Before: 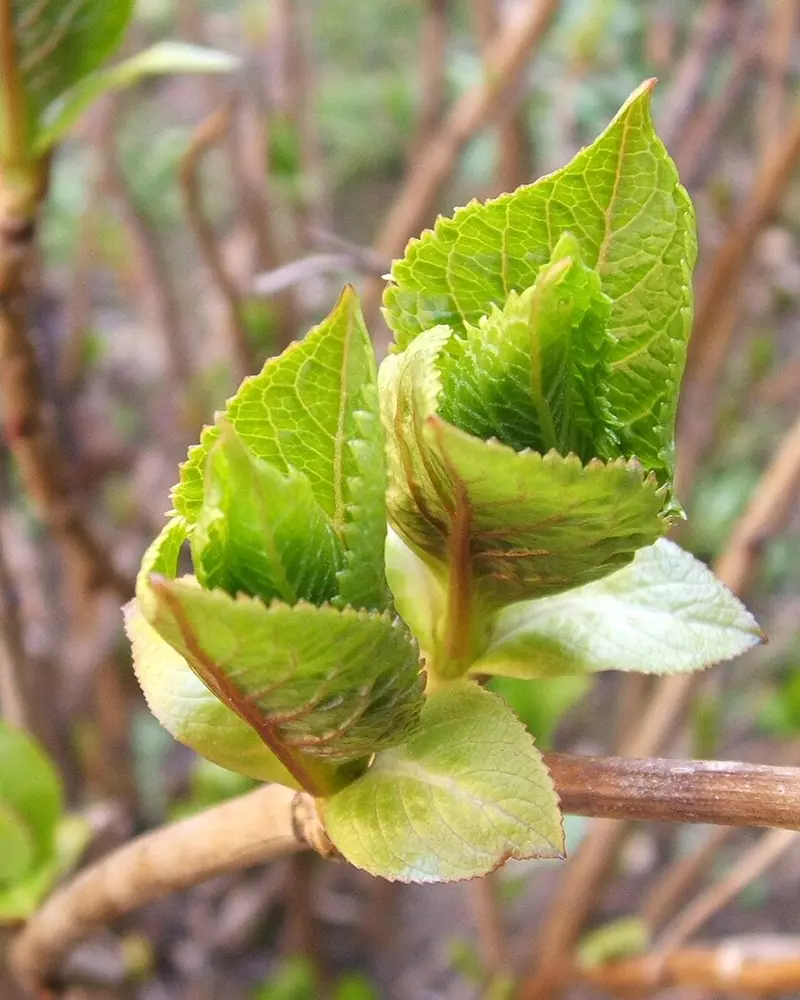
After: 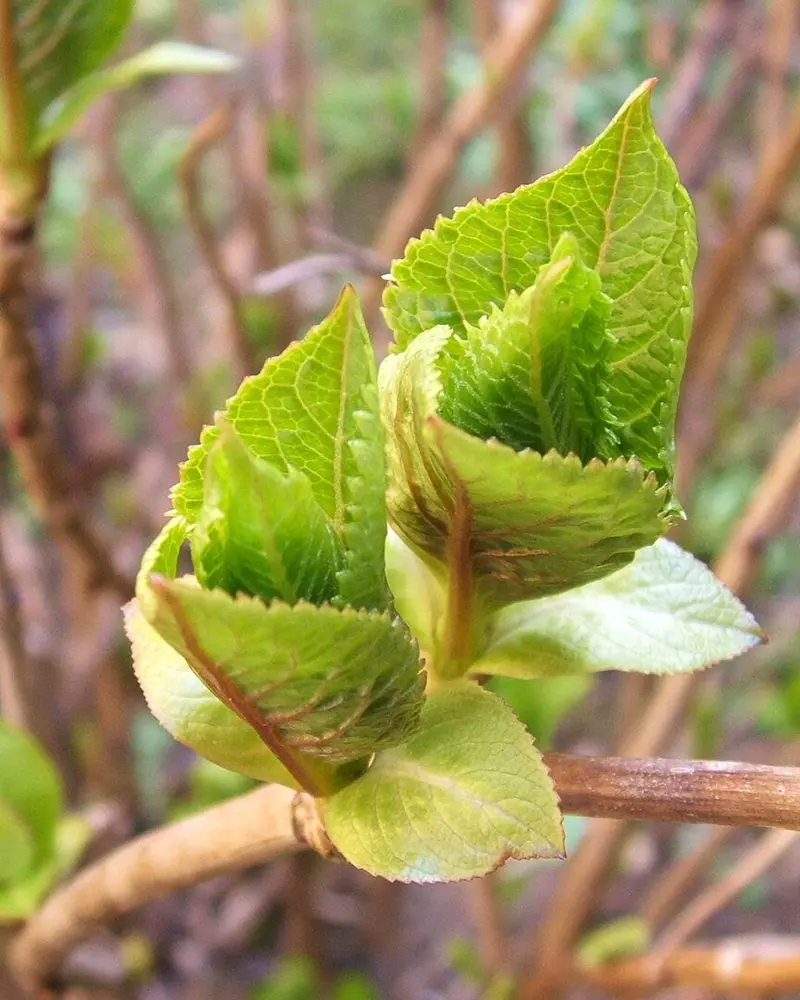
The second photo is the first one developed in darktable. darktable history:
velvia: strength 27%
white balance: emerald 1
